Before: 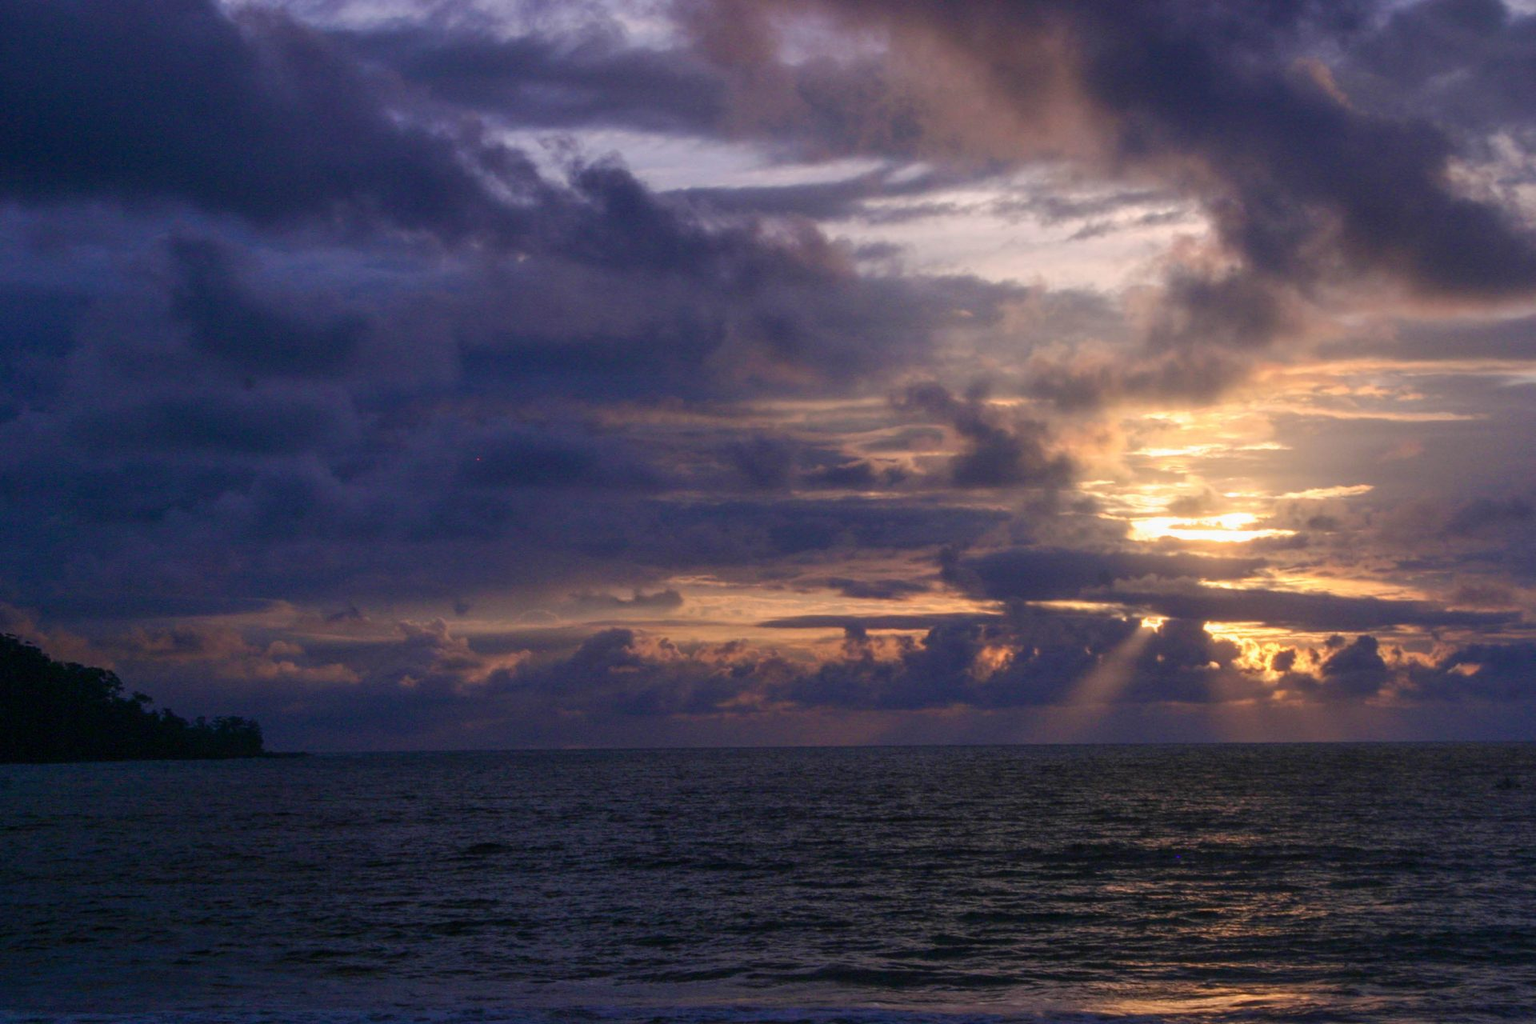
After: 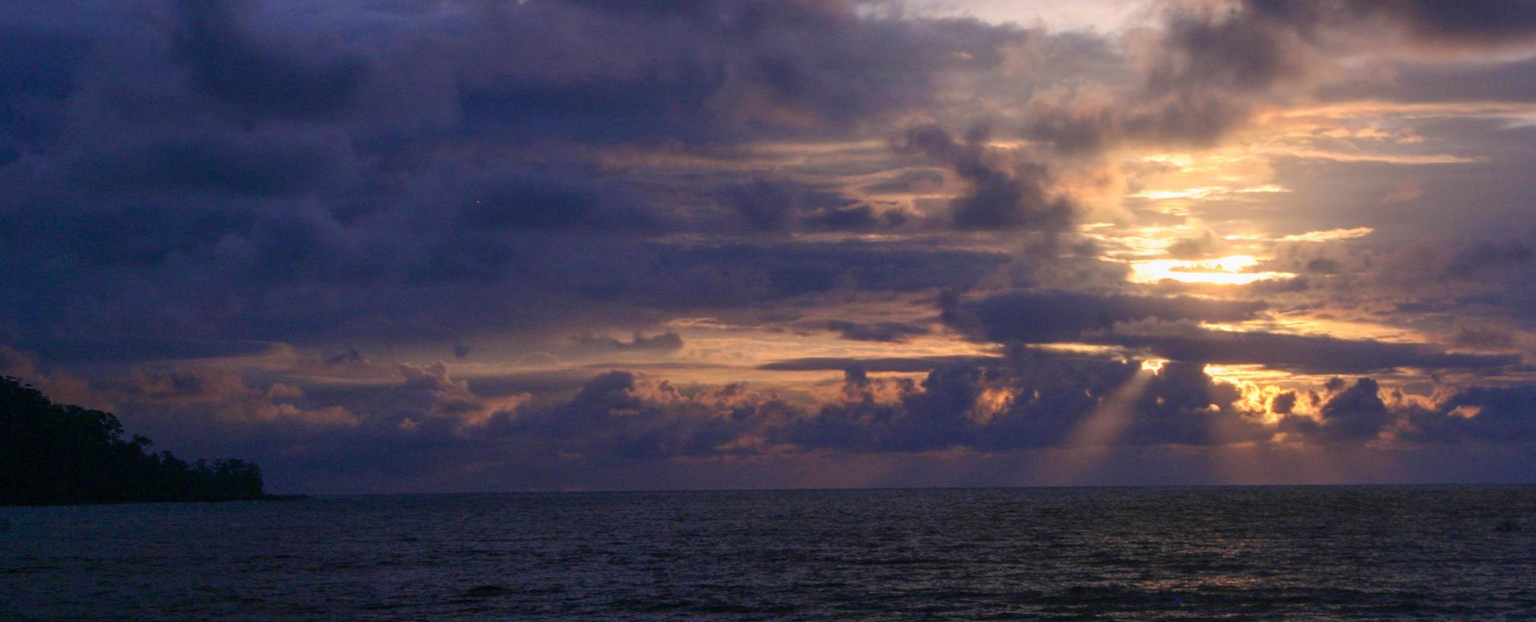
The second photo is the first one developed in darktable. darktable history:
crop and rotate: top 25.205%, bottom 13.947%
